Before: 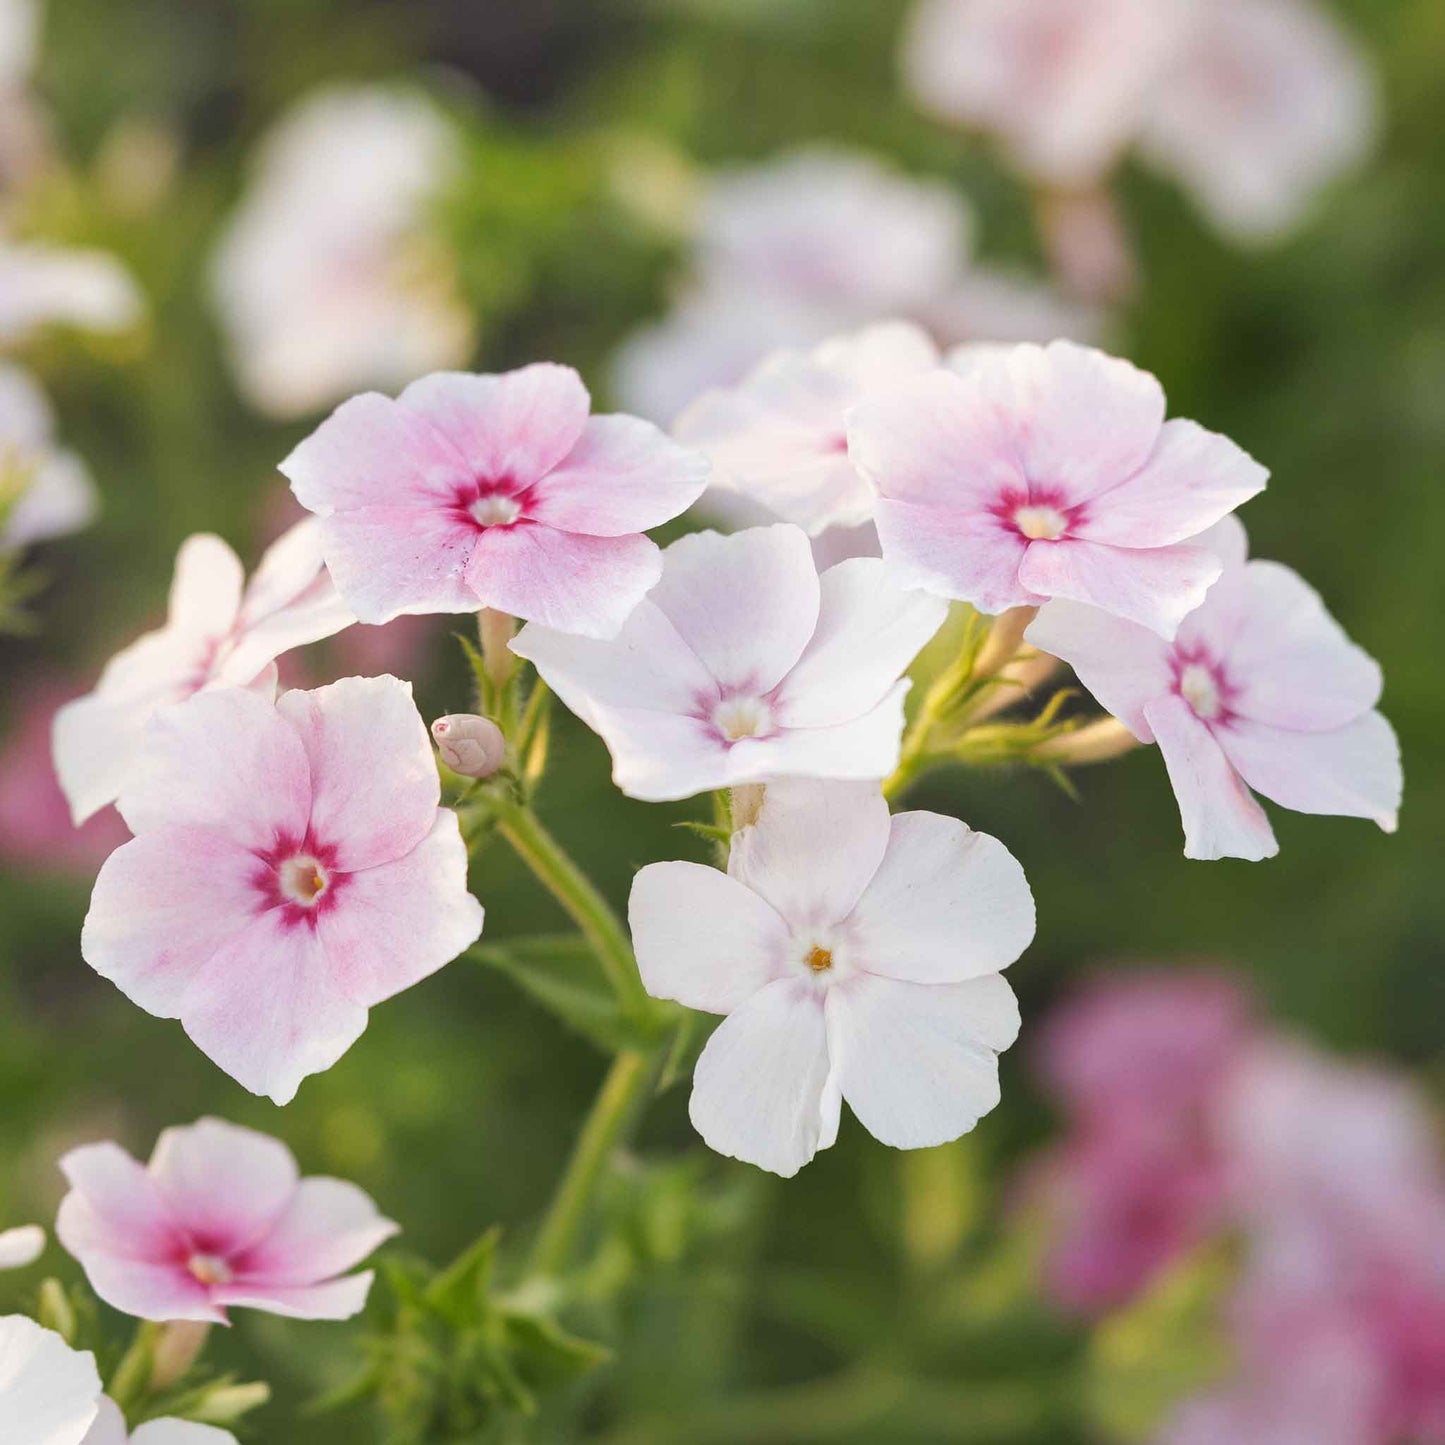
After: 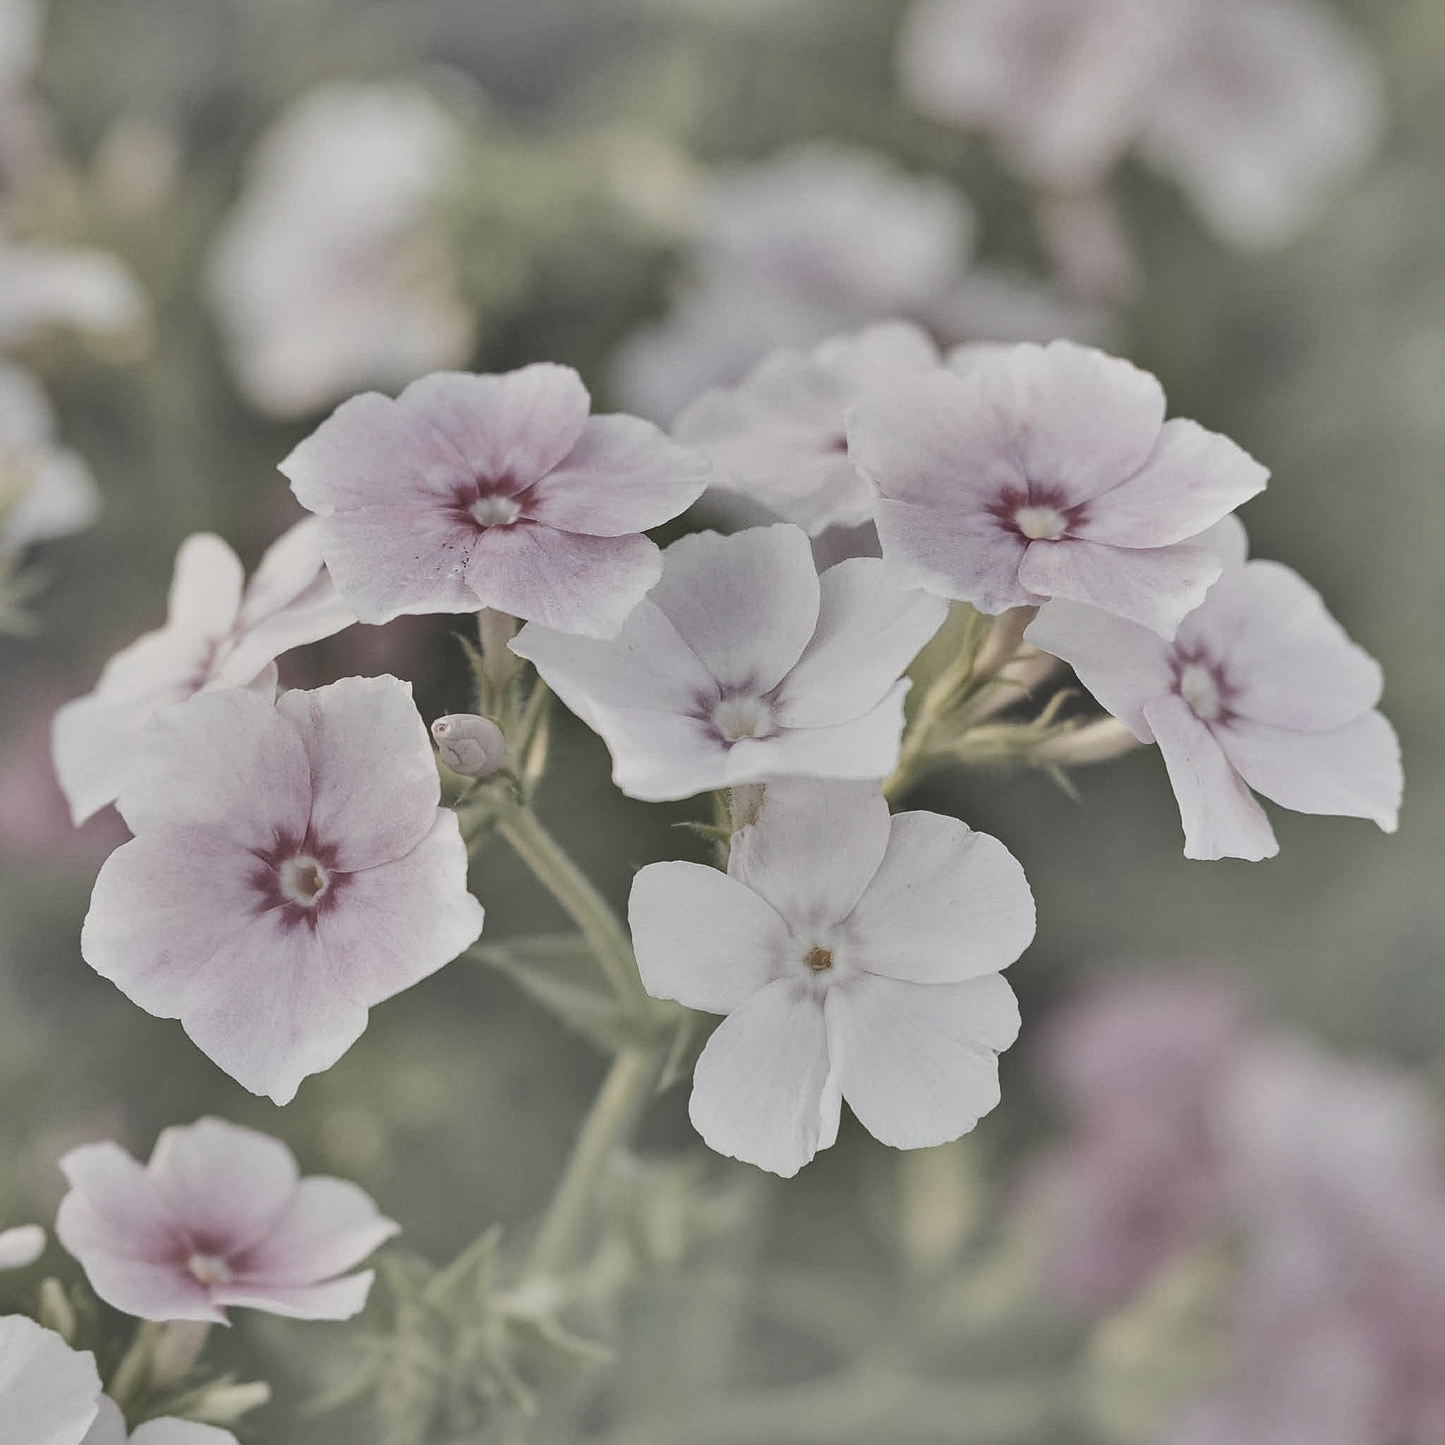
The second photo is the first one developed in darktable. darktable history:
contrast brightness saturation: contrast -0.305, brightness 0.752, saturation -0.773
haze removal: compatibility mode true, adaptive false
sharpen: radius 0.983, amount 0.611
shadows and highlights: shadows 24.21, highlights -78.7, soften with gaussian
